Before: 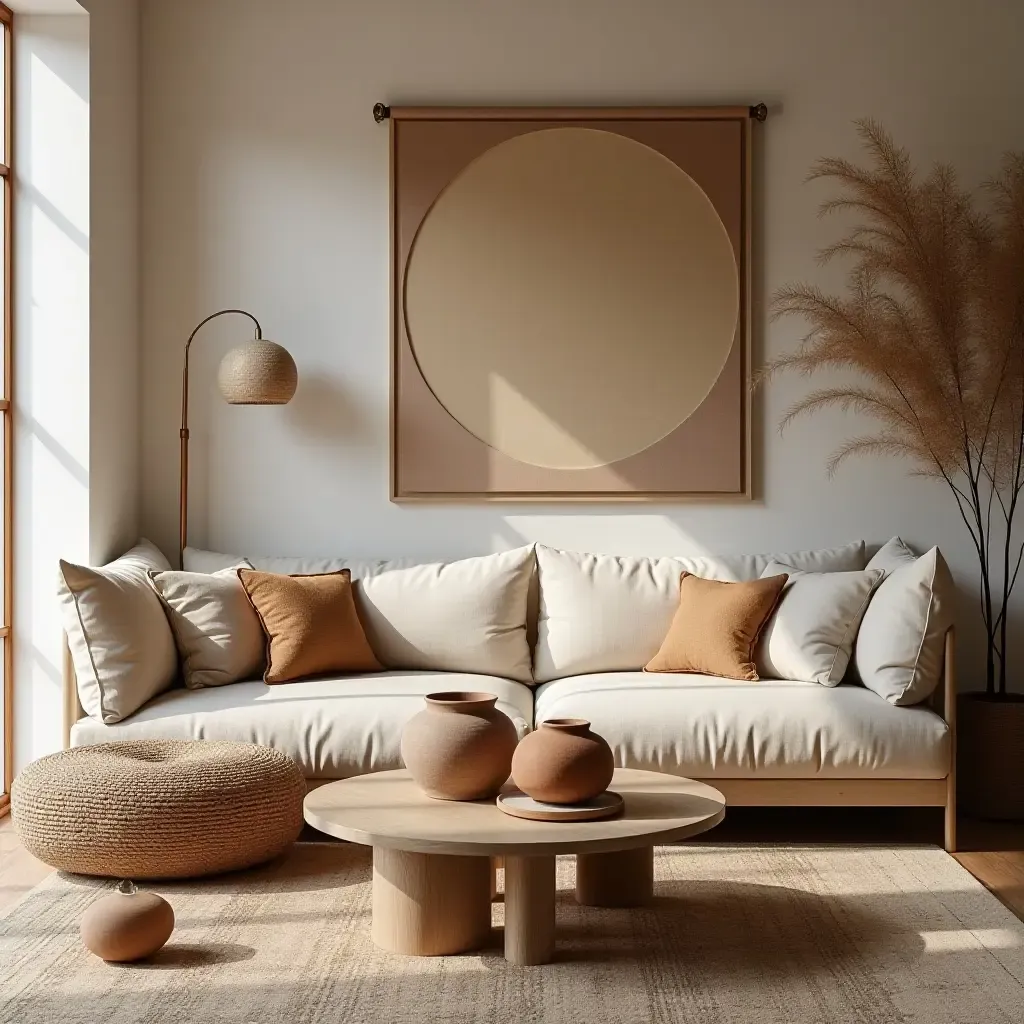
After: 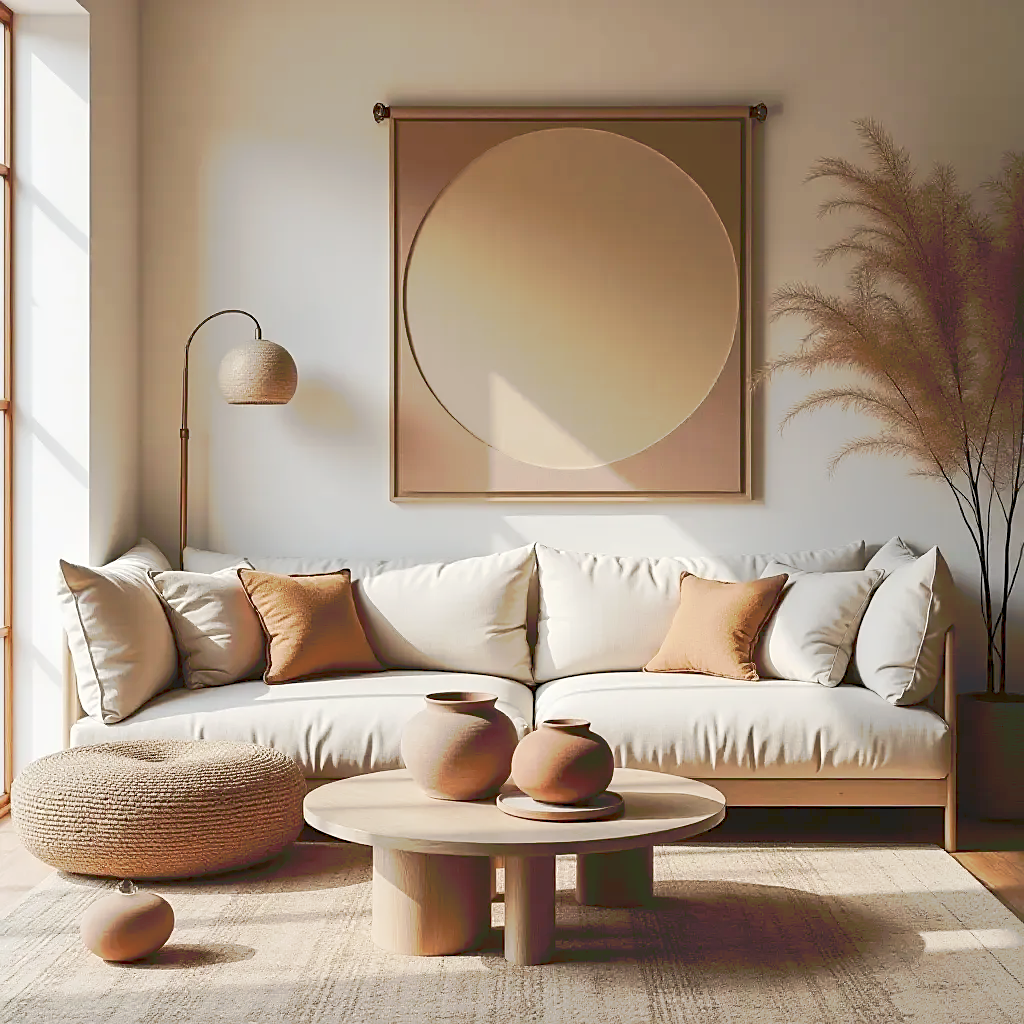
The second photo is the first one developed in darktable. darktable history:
sharpen: radius 1.837, amount 0.402, threshold 1.203
tone curve: curves: ch0 [(0, 0) (0.003, 0.055) (0.011, 0.111) (0.025, 0.126) (0.044, 0.169) (0.069, 0.215) (0.1, 0.199) (0.136, 0.207) (0.177, 0.259) (0.224, 0.327) (0.277, 0.361) (0.335, 0.431) (0.399, 0.501) (0.468, 0.589) (0.543, 0.683) (0.623, 0.73) (0.709, 0.796) (0.801, 0.863) (0.898, 0.921) (1, 1)], preserve colors none
